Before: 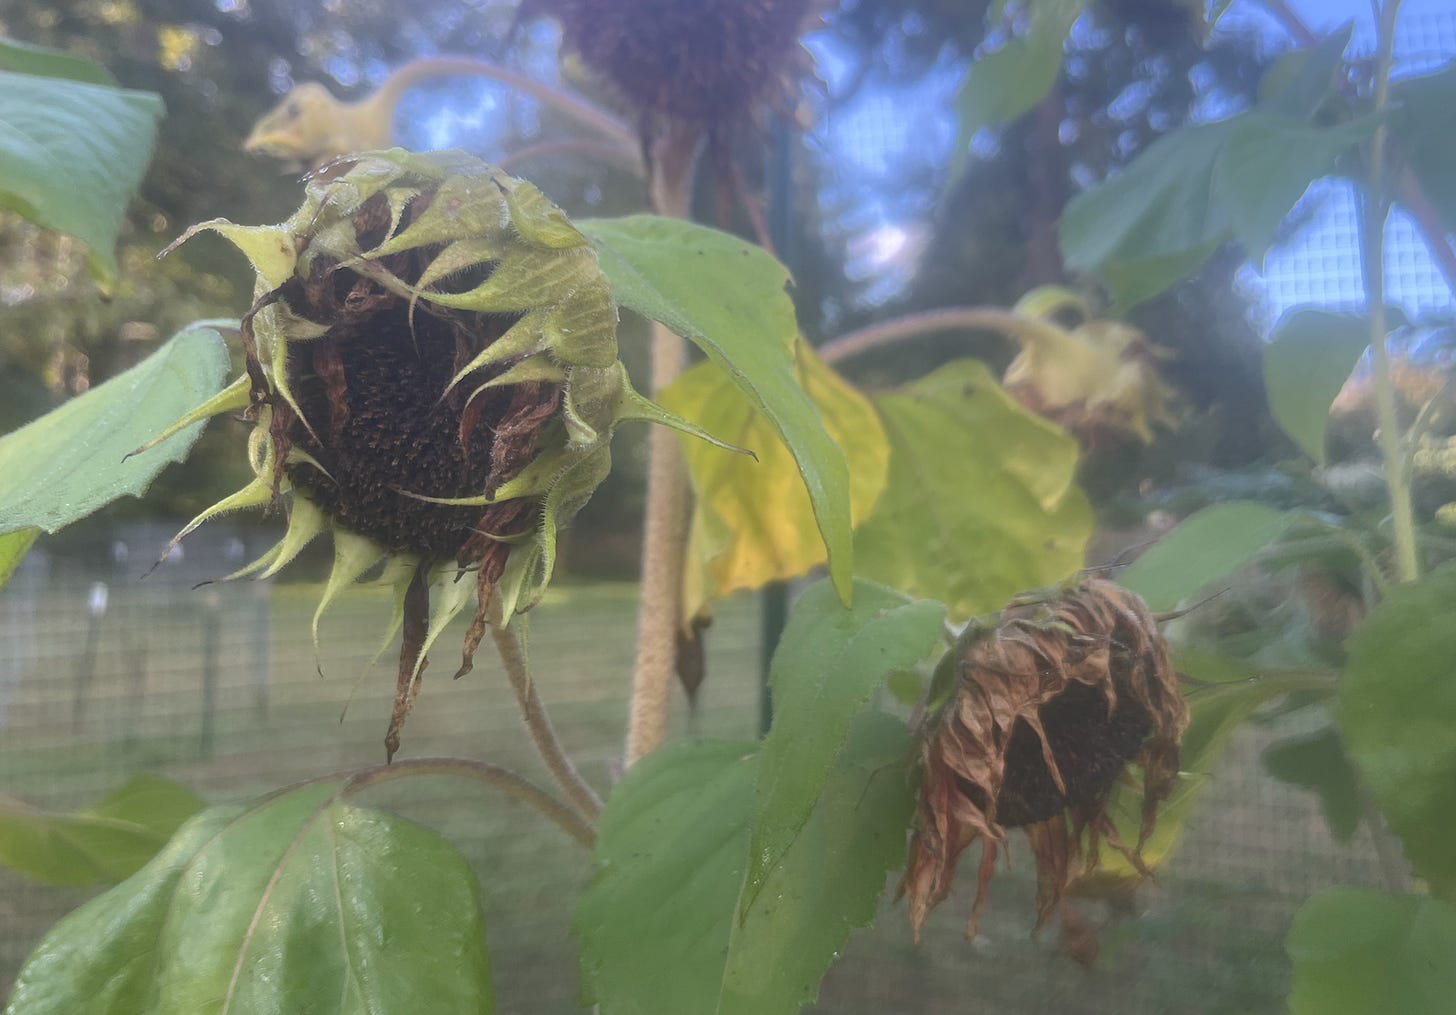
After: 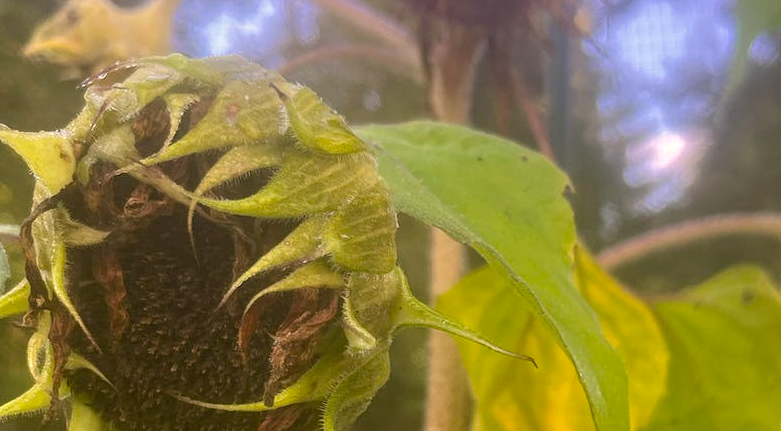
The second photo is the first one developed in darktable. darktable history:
color correction: highlights a* 8.43, highlights b* 15.59, shadows a* -0.488, shadows b* 26.9
crop: left 15.189%, top 9.295%, right 31.164%, bottom 48.144%
color balance rgb: linear chroma grading › global chroma 14.708%, perceptual saturation grading › global saturation 19.732%
local contrast: detail 130%
